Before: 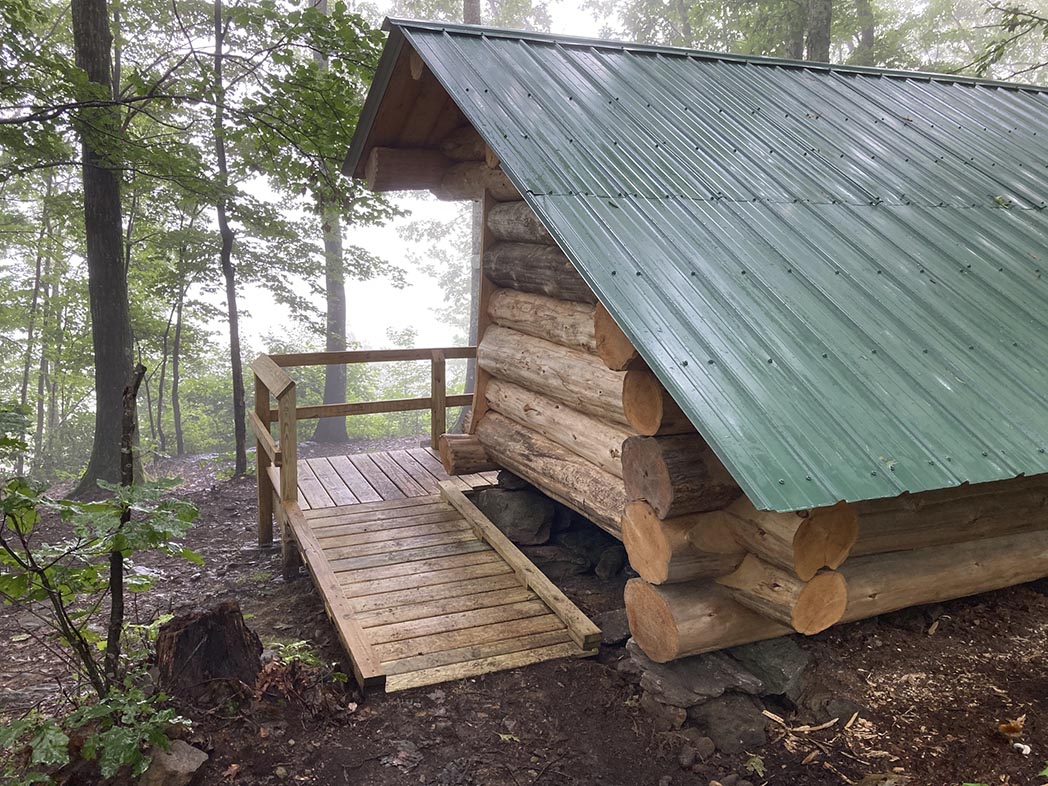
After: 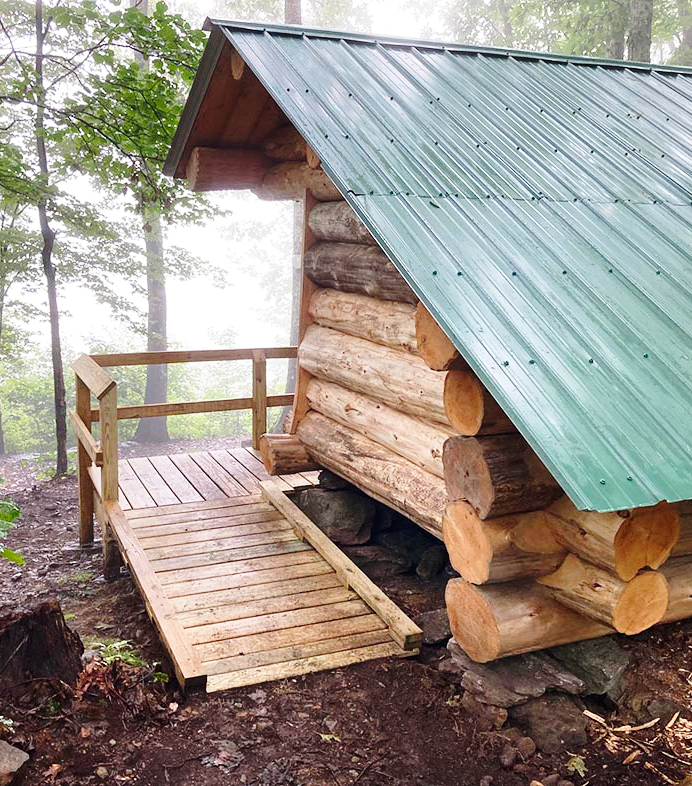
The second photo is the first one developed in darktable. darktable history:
crop: left 17.102%, right 16.817%
base curve: curves: ch0 [(0, 0) (0.028, 0.03) (0.121, 0.232) (0.46, 0.748) (0.859, 0.968) (1, 1)], preserve colors none
